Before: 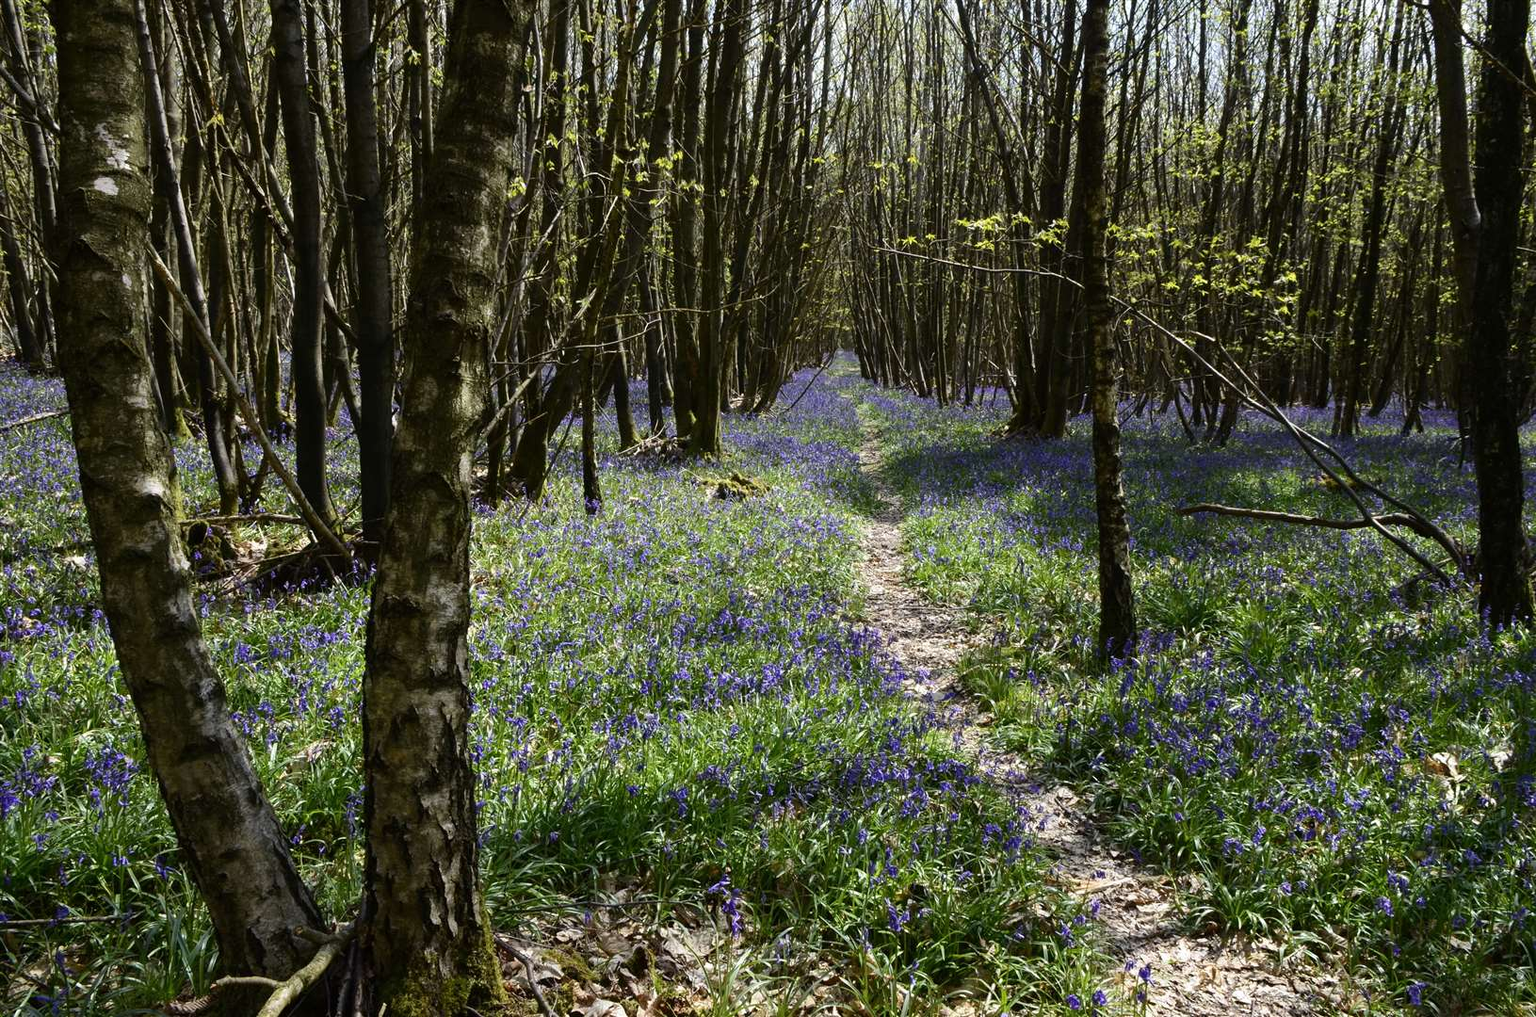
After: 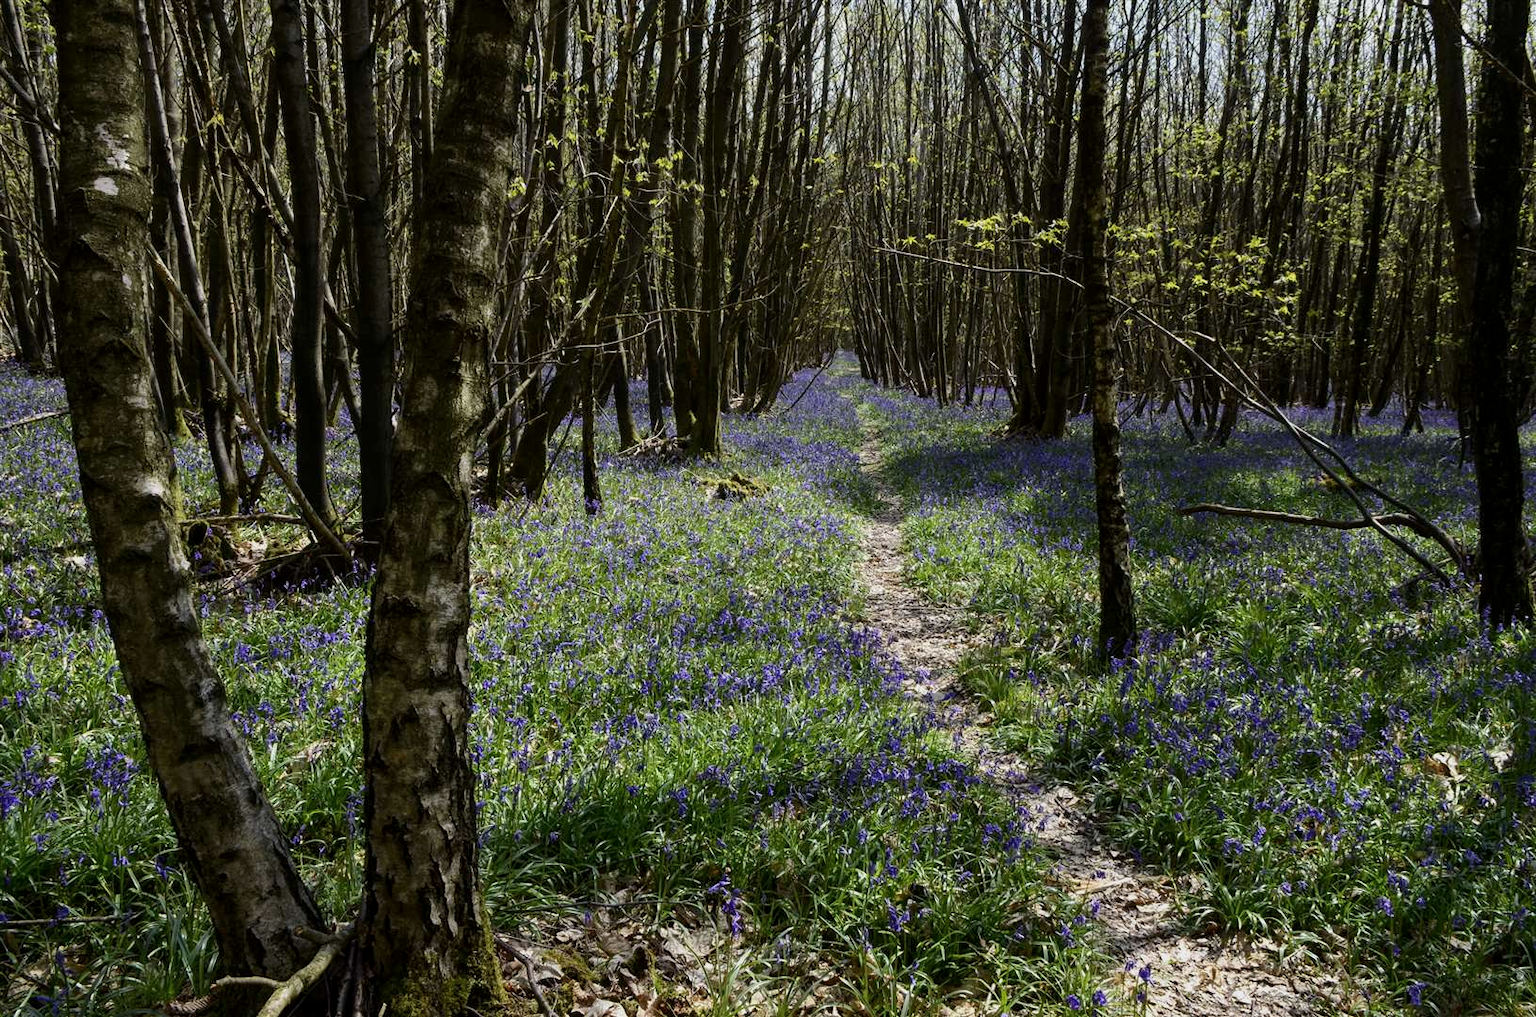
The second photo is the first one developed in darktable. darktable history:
exposure: exposure -0.293 EV, compensate highlight preservation false
local contrast: highlights 100%, shadows 100%, detail 120%, midtone range 0.2
